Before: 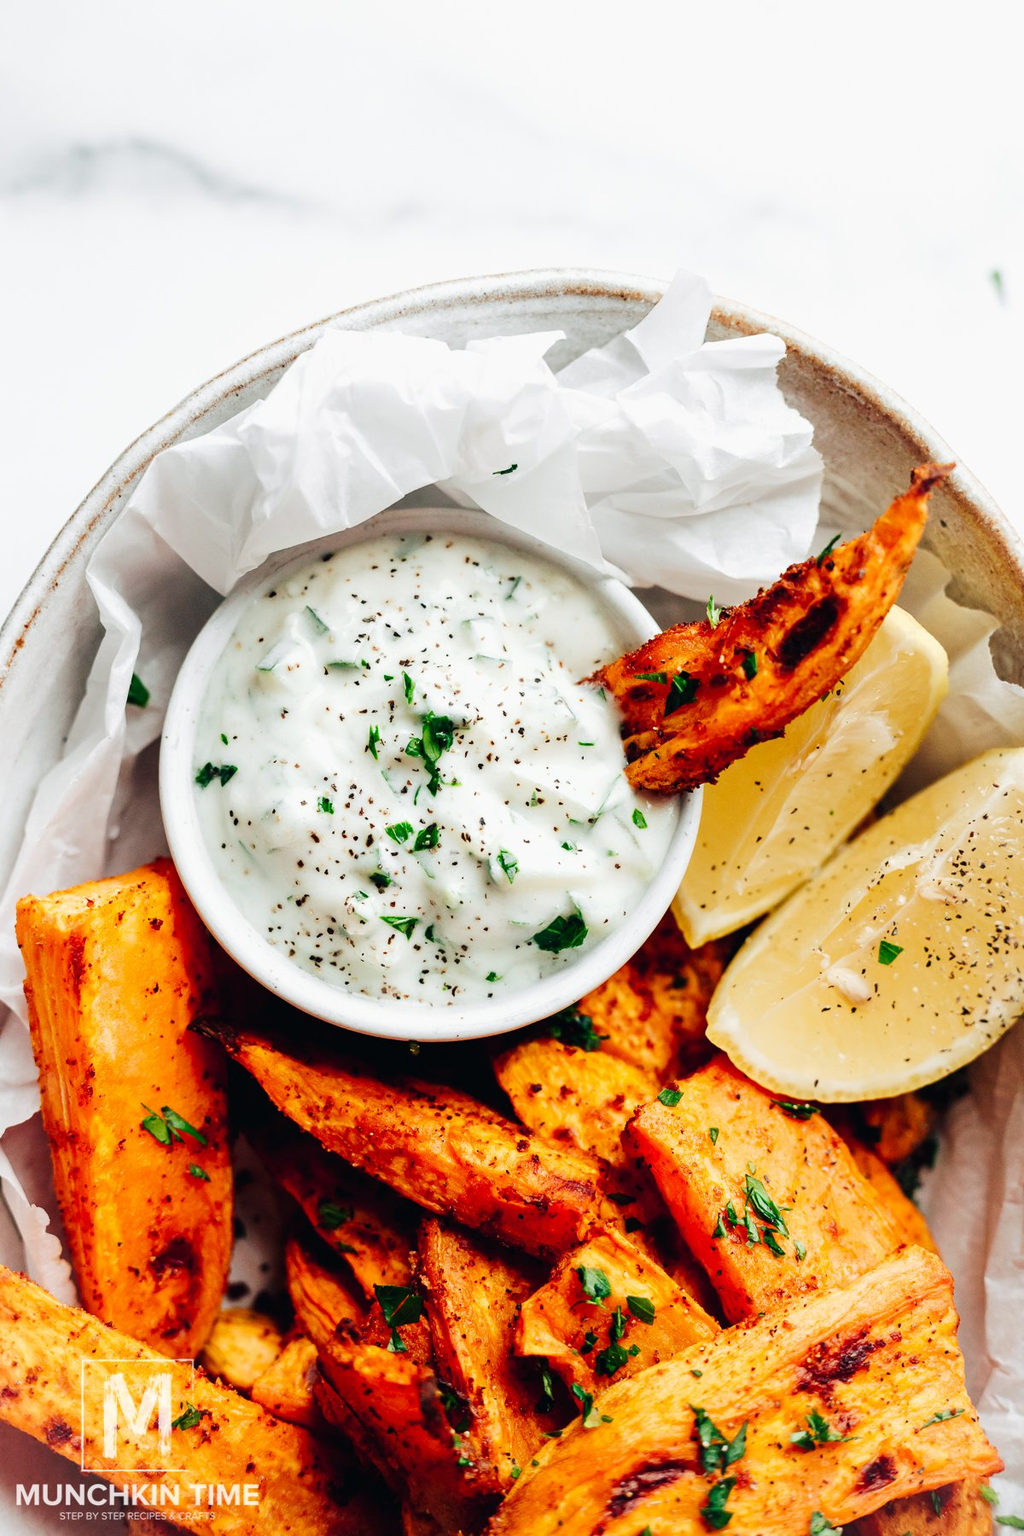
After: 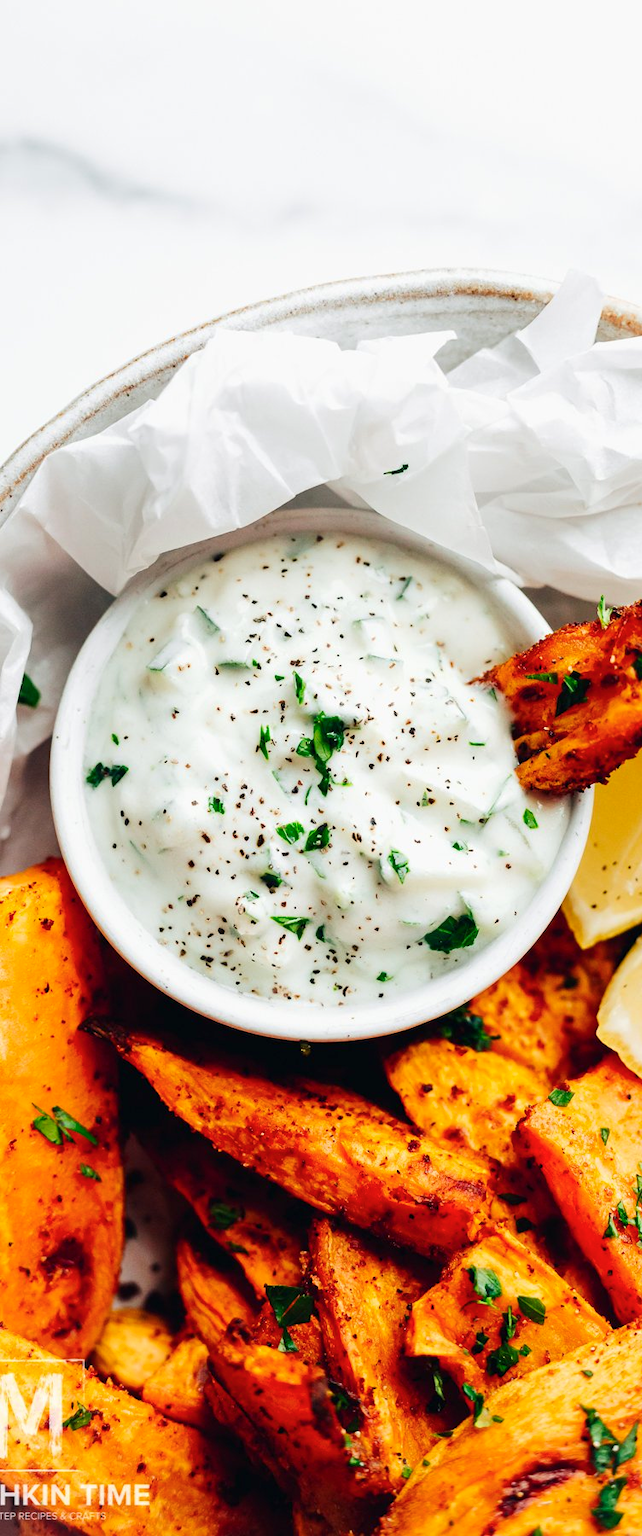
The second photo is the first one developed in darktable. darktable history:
crop: left 10.739%, right 26.45%
color balance rgb: power › luminance 3.239%, power › hue 233.58°, perceptual saturation grading › global saturation 0.166%, global vibrance 20%
